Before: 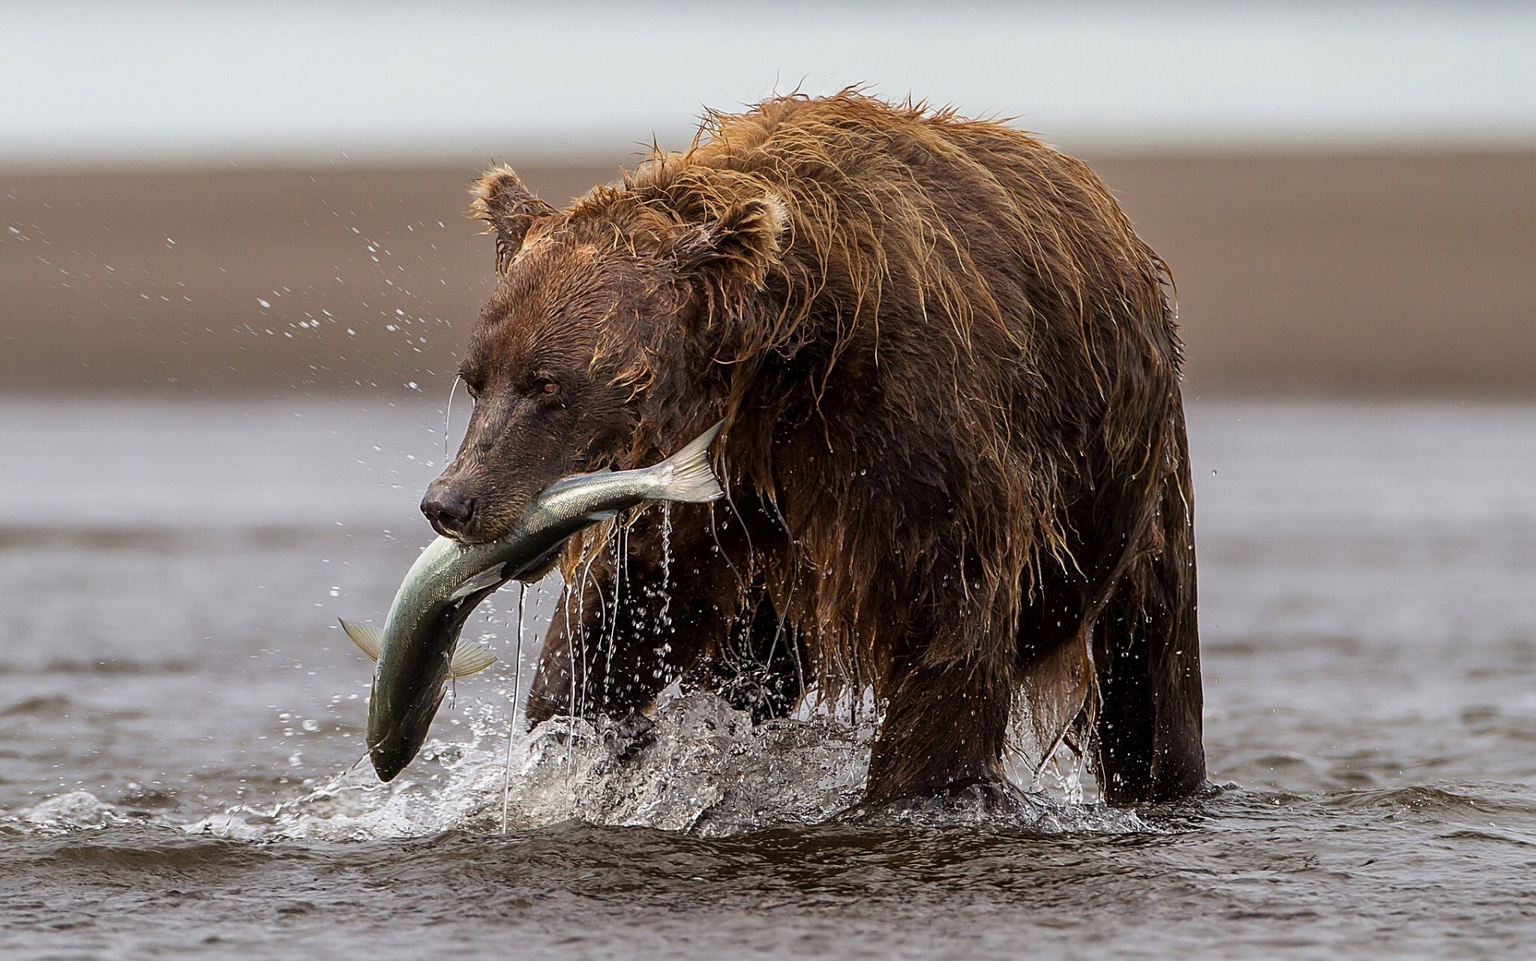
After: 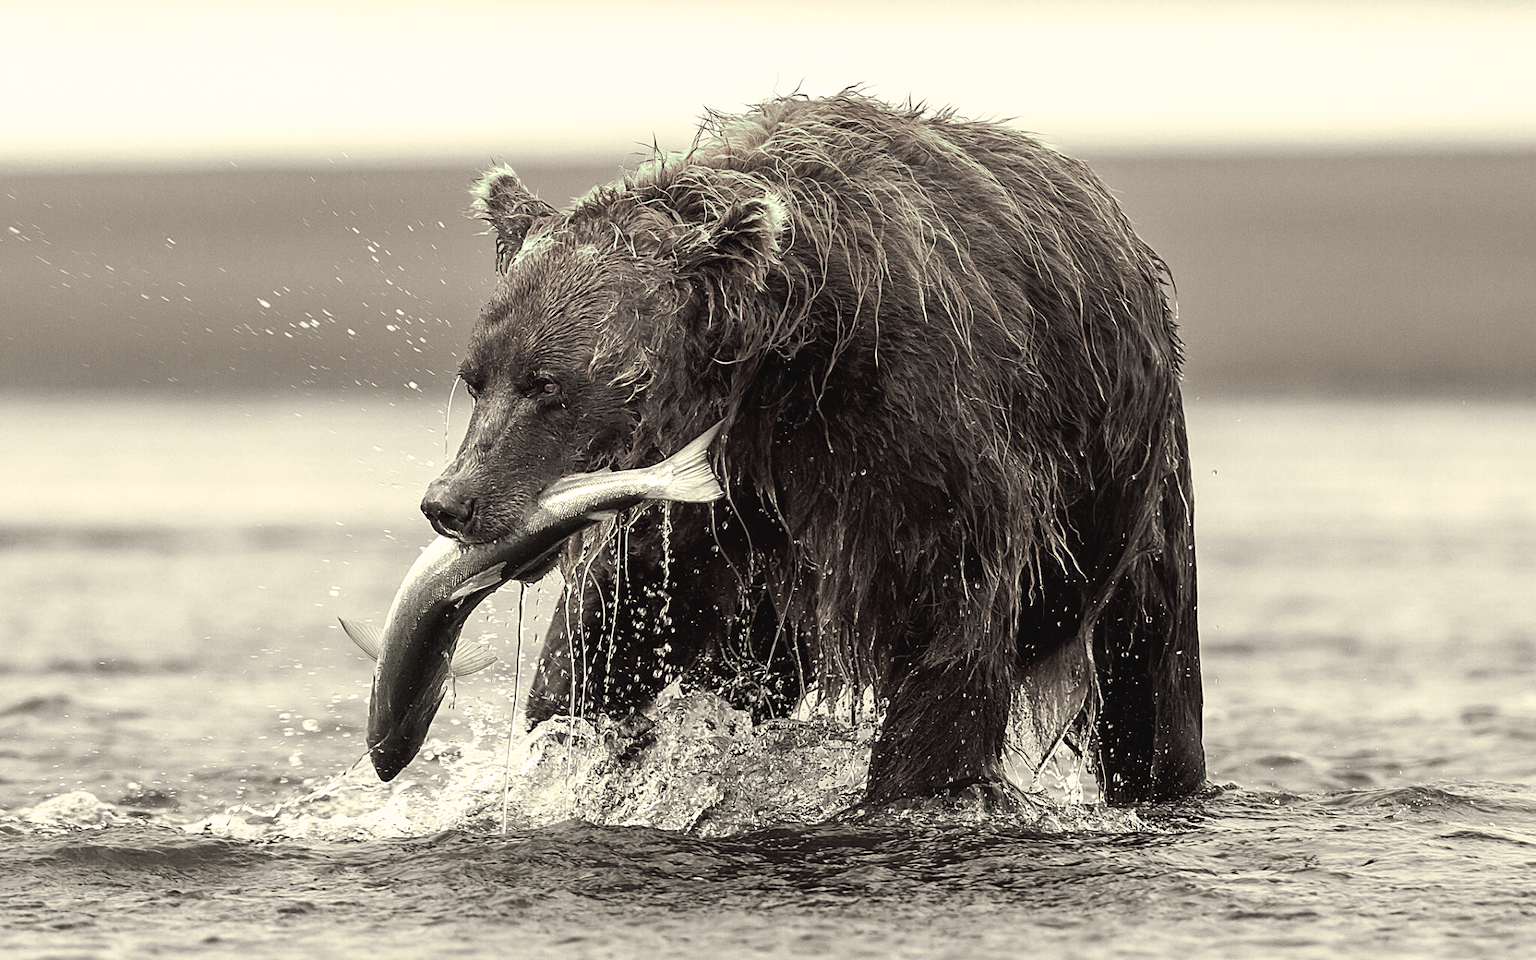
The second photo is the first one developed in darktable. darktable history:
tone curve: curves: ch0 [(0, 0) (0.003, 0.032) (0.011, 0.036) (0.025, 0.049) (0.044, 0.075) (0.069, 0.112) (0.1, 0.151) (0.136, 0.197) (0.177, 0.241) (0.224, 0.295) (0.277, 0.355) (0.335, 0.429) (0.399, 0.512) (0.468, 0.607) (0.543, 0.702) (0.623, 0.796) (0.709, 0.903) (0.801, 0.987) (0.898, 0.997) (1, 1)], preserve colors none
color look up table: target L [100.31, 75.38, 96.27, 80.12, 90.92, 100.29, 82.44, 74.04, 69.34, 73.3, 59.75, 60.49, 44.44, 45.38, 23.15, 20.51, 200.08, 83.04, 66.31, 65.91, 65.18, 55.67, 47.12, 54.73, 23.02, 35.08, 27.41, 20.36, 0.633, 83.97, 72.03, 74.22, 56.82, 55.67, 52.2, 44.23, 21.82, 42.88, 39.71, 12, 2.062, 90.83, 84.24, 85.81, 76.55, 81.97, 62.95, 62.54, 57.68], target a [0.001, -0.89, -38.49, -8.01, 32.6, -1.786, -20.12, -17.62, -7.098, -3.469, -1.327, -0.536, -6.624, -4.24, -6.186, -0.316, 0, -15.47, 6.75, 3.424, 1.598, 11.93, 10.18, 6.679, 20.97, 10.24, 3.787, 8.677, 1.232, 2.436, 4.505, 0.678, 12.71, 2.852, -7.777, -0.565, 17.46, -1.28, -2.55, 1.923, 0.686, 30.36, -20.39, -5.717, -10.97, -15.2, -15.22, -3.201, -6.968], target b [-0.001, 11.01, 33.54, 12.62, -16.11, 23.49, 10.96, 14.55, 16.66, 9.223, 13.9, 10.25, 9.794, 6.296, 7.062, 4.821, 0, 14.81, 9.293, 13.21, 8.319, 5.506, 9.237, 7.391, 2.327, 6.672, 7.505, 2.916, 0.3, 9.596, 5.339, 6.7, 1.536, 1.355, 2.803, 4.709, -0.782, -2.55, 1.731, -5.713, -1.462, 12.11, -1.647, 15.05, 7.735, 11.43, 7.646, 6.9, 4.571], num patches 49
